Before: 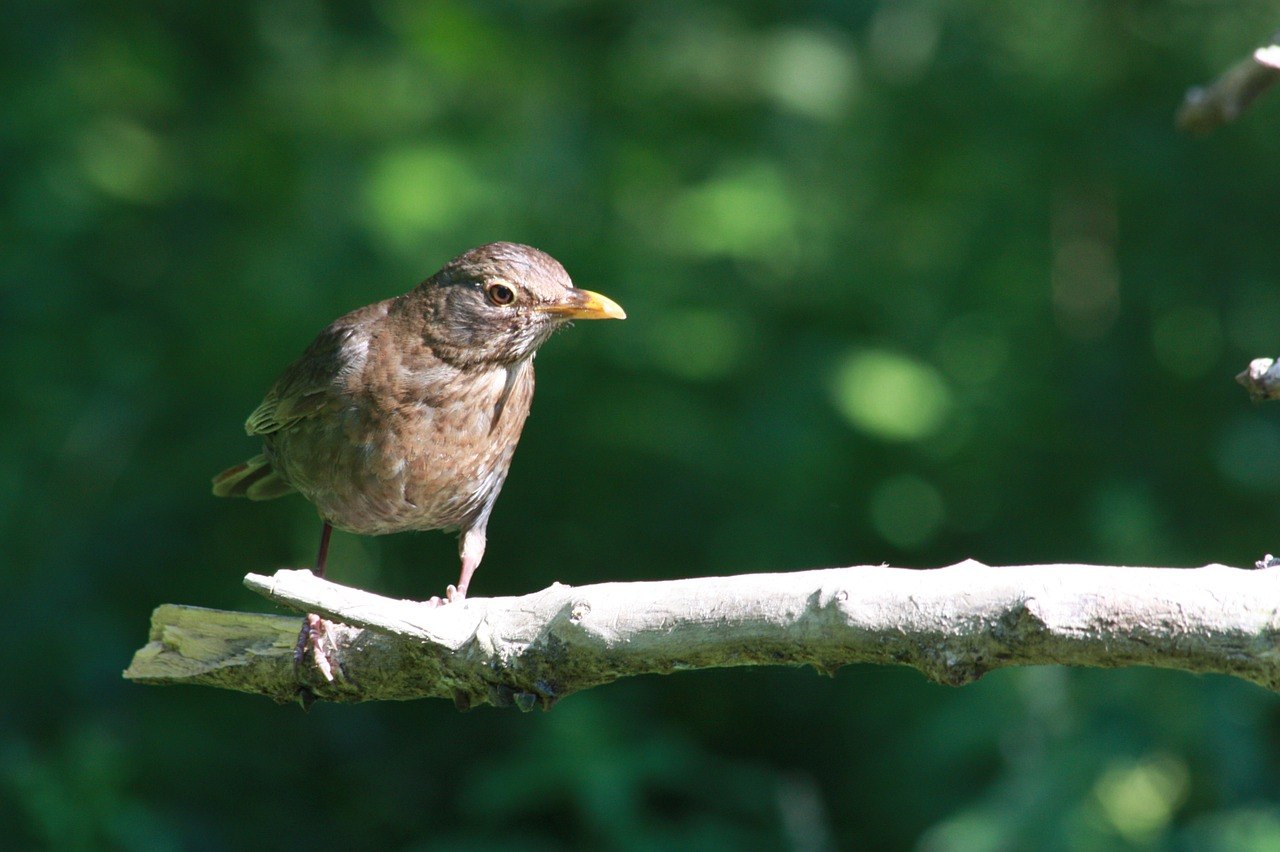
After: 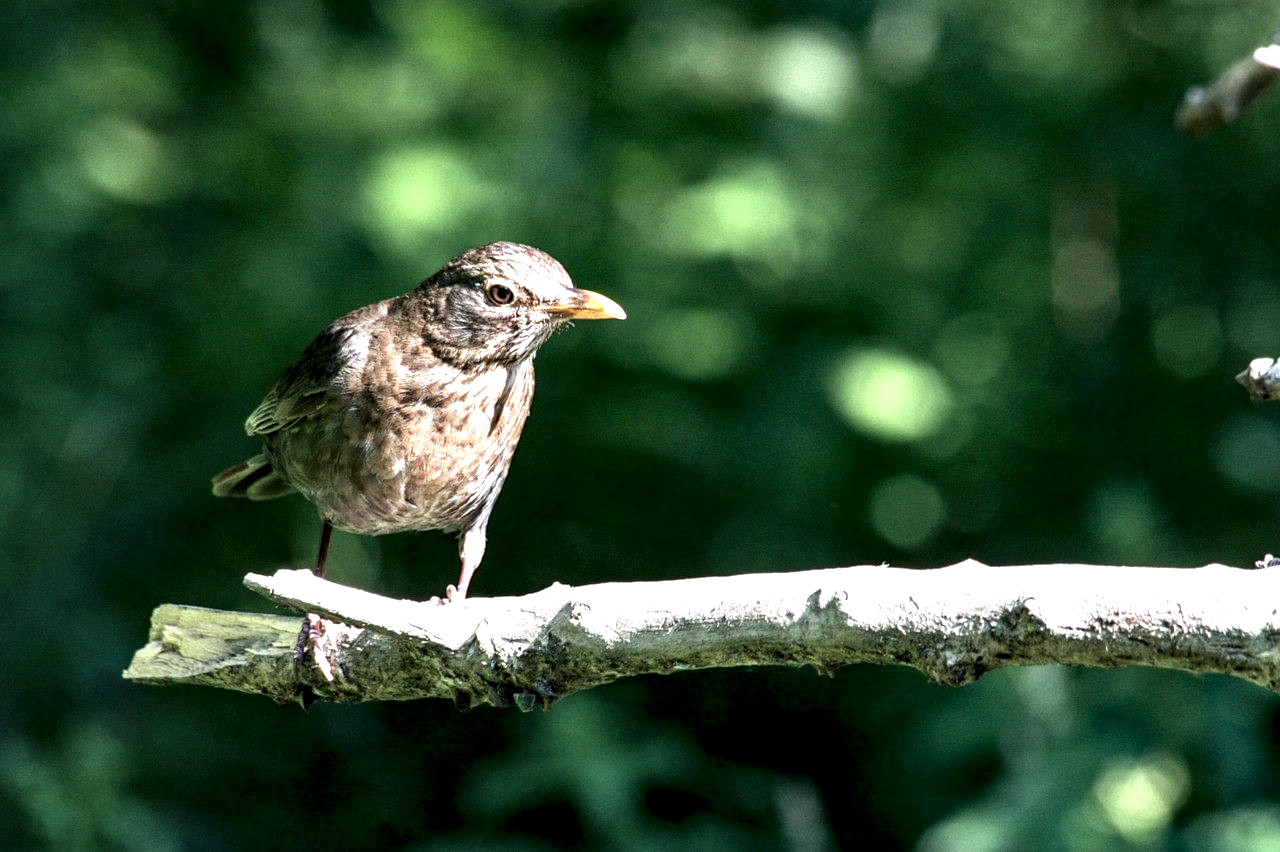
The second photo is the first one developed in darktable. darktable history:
local contrast: shadows 181%, detail 227%
